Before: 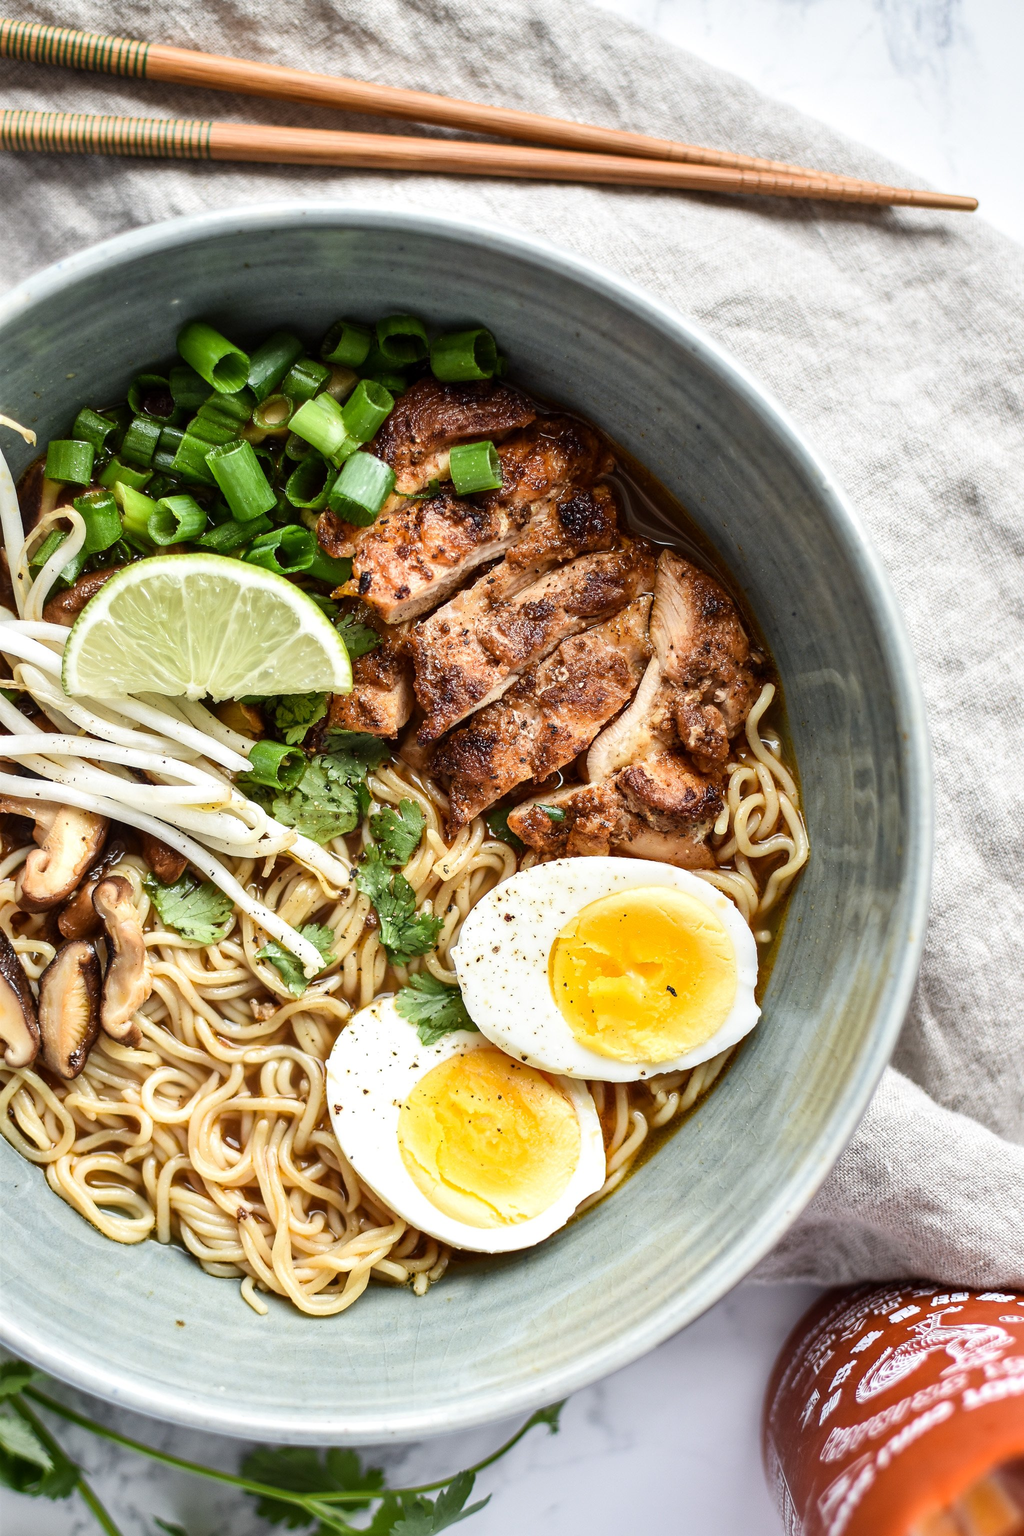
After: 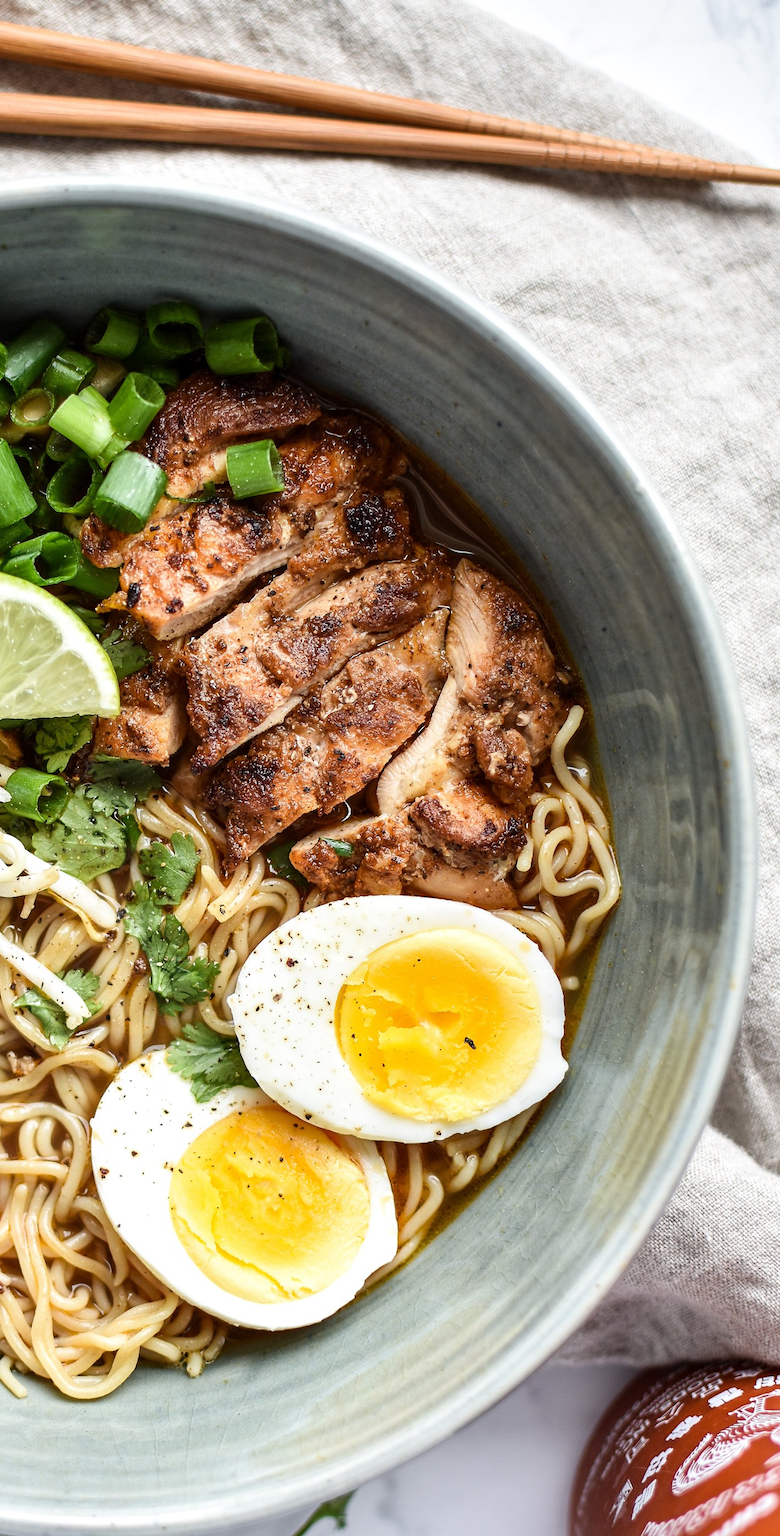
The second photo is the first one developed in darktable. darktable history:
crop and rotate: left 23.809%, top 2.666%, right 6.695%, bottom 6.171%
